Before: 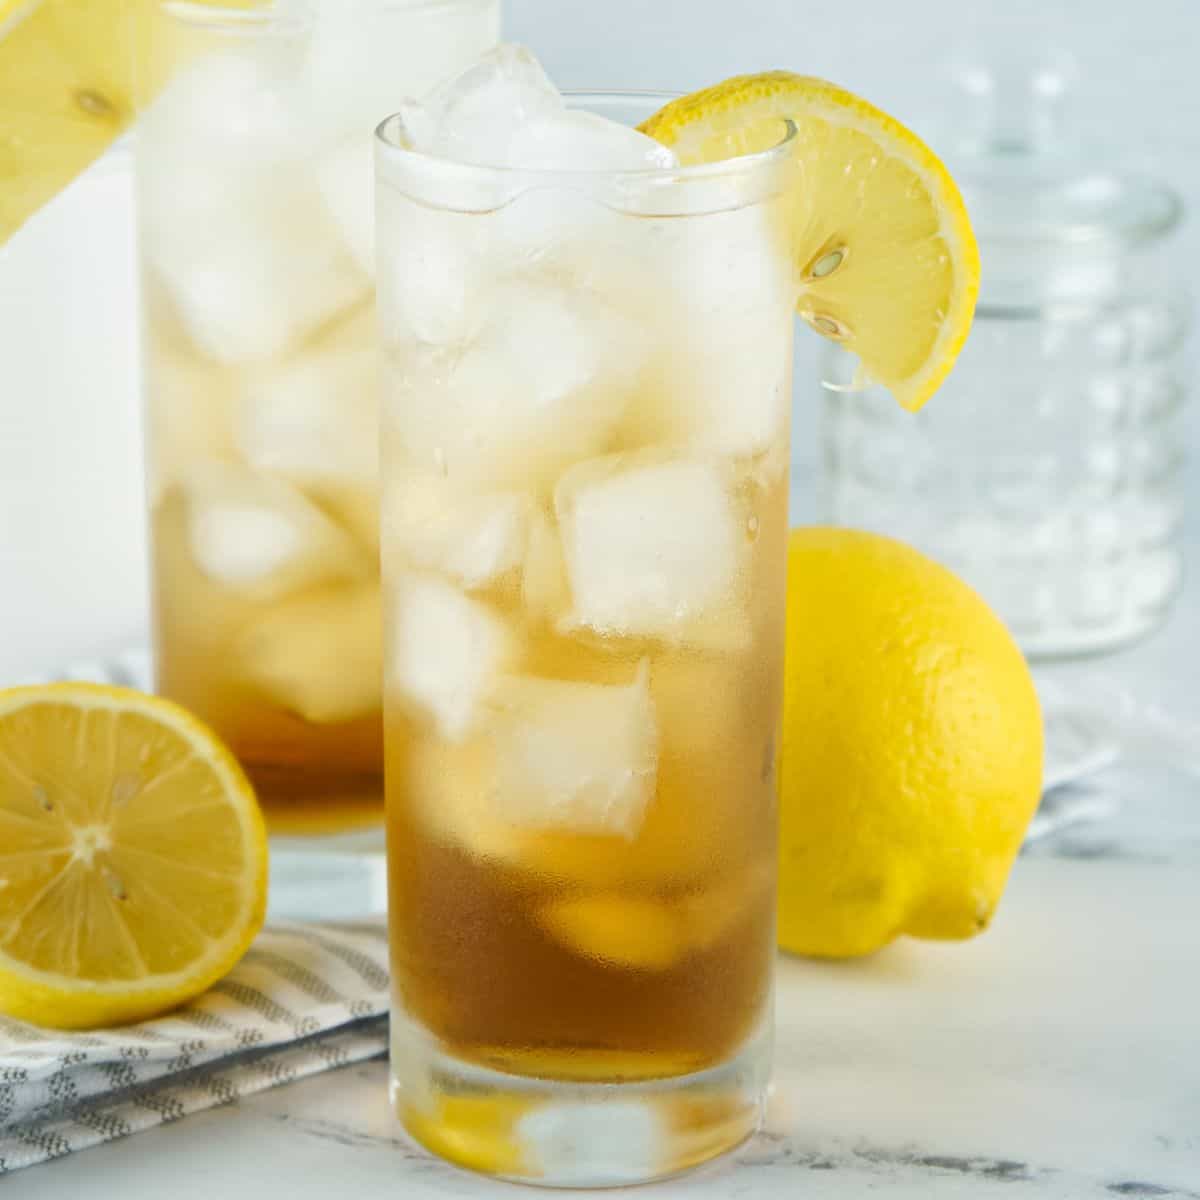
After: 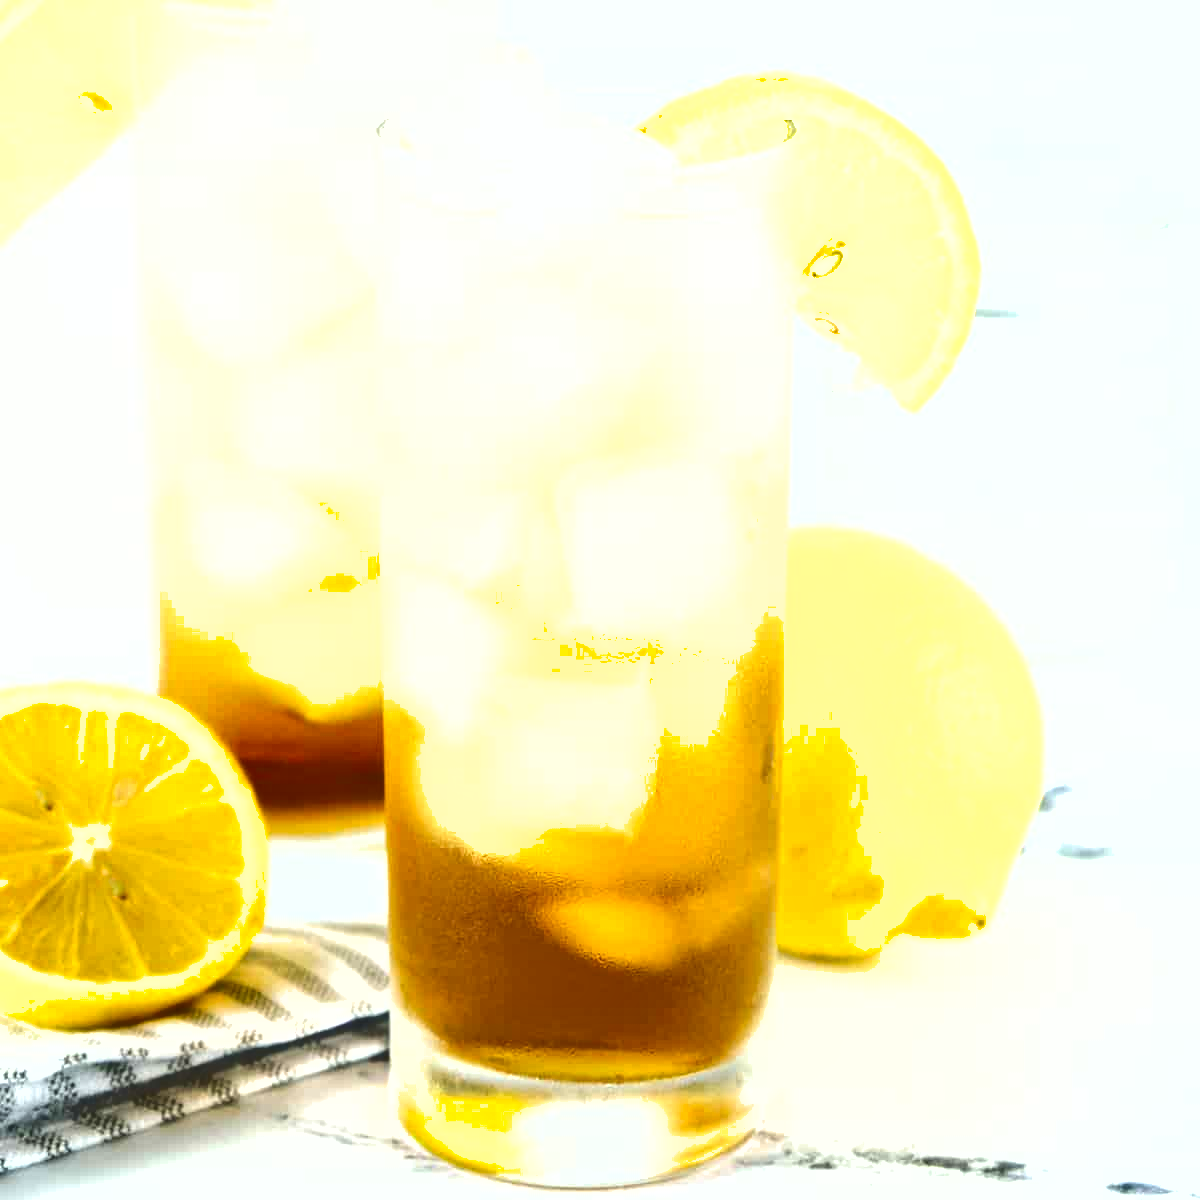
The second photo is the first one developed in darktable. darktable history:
shadows and highlights: low approximation 0.01, soften with gaussian
exposure: exposure 1.2 EV, compensate highlight preservation false
